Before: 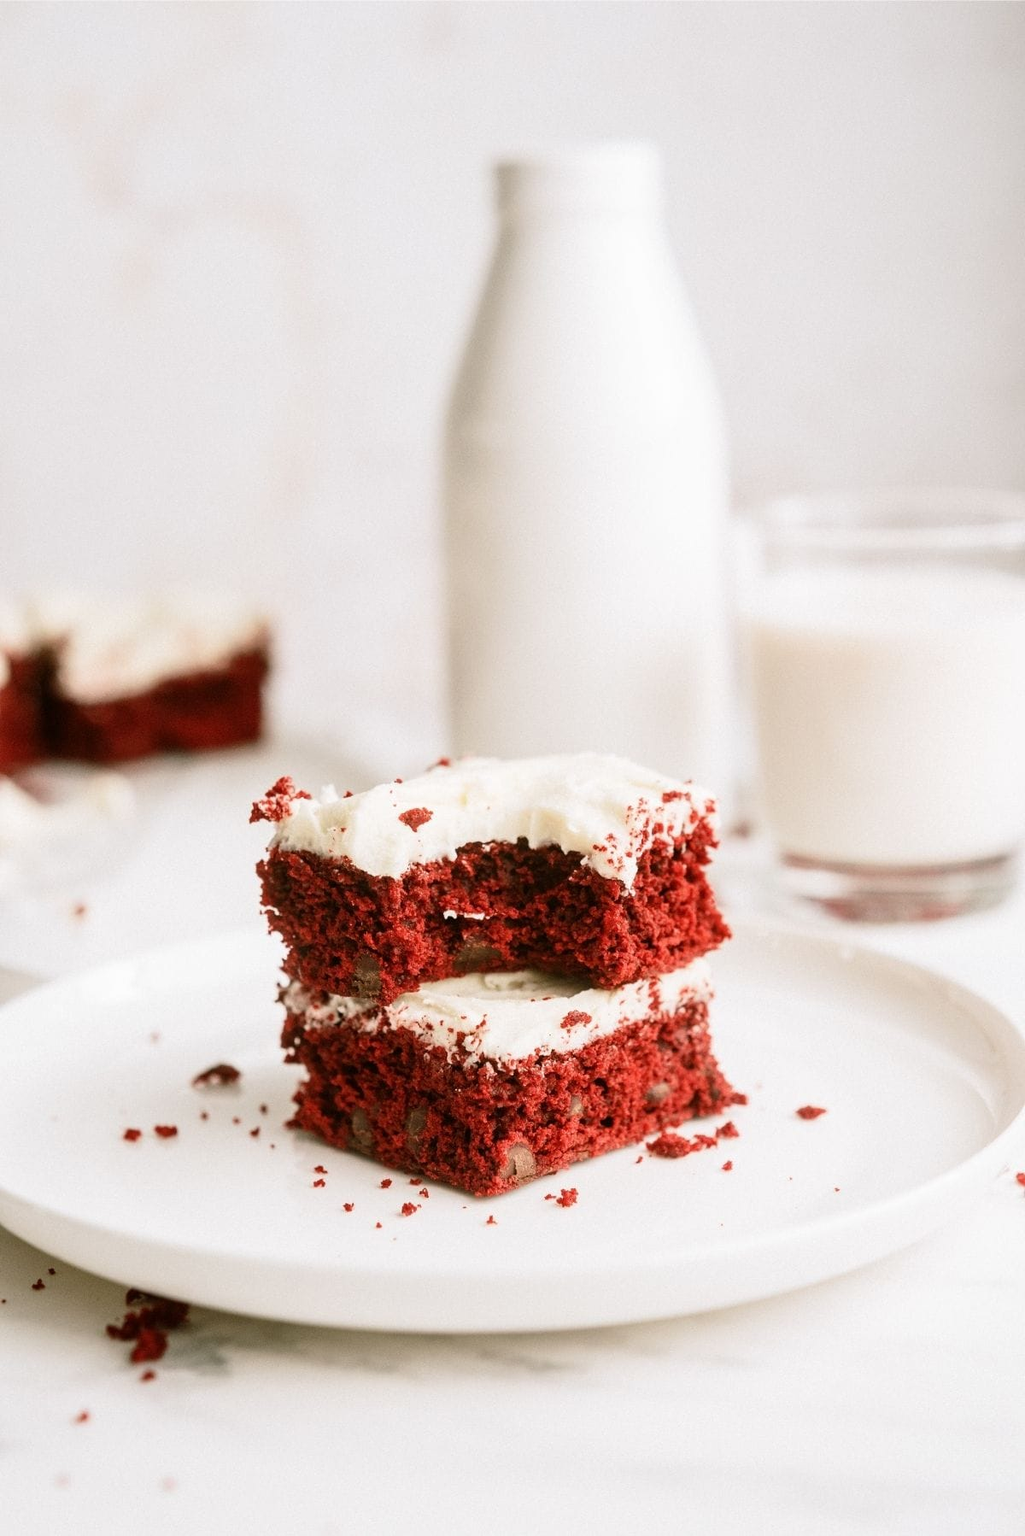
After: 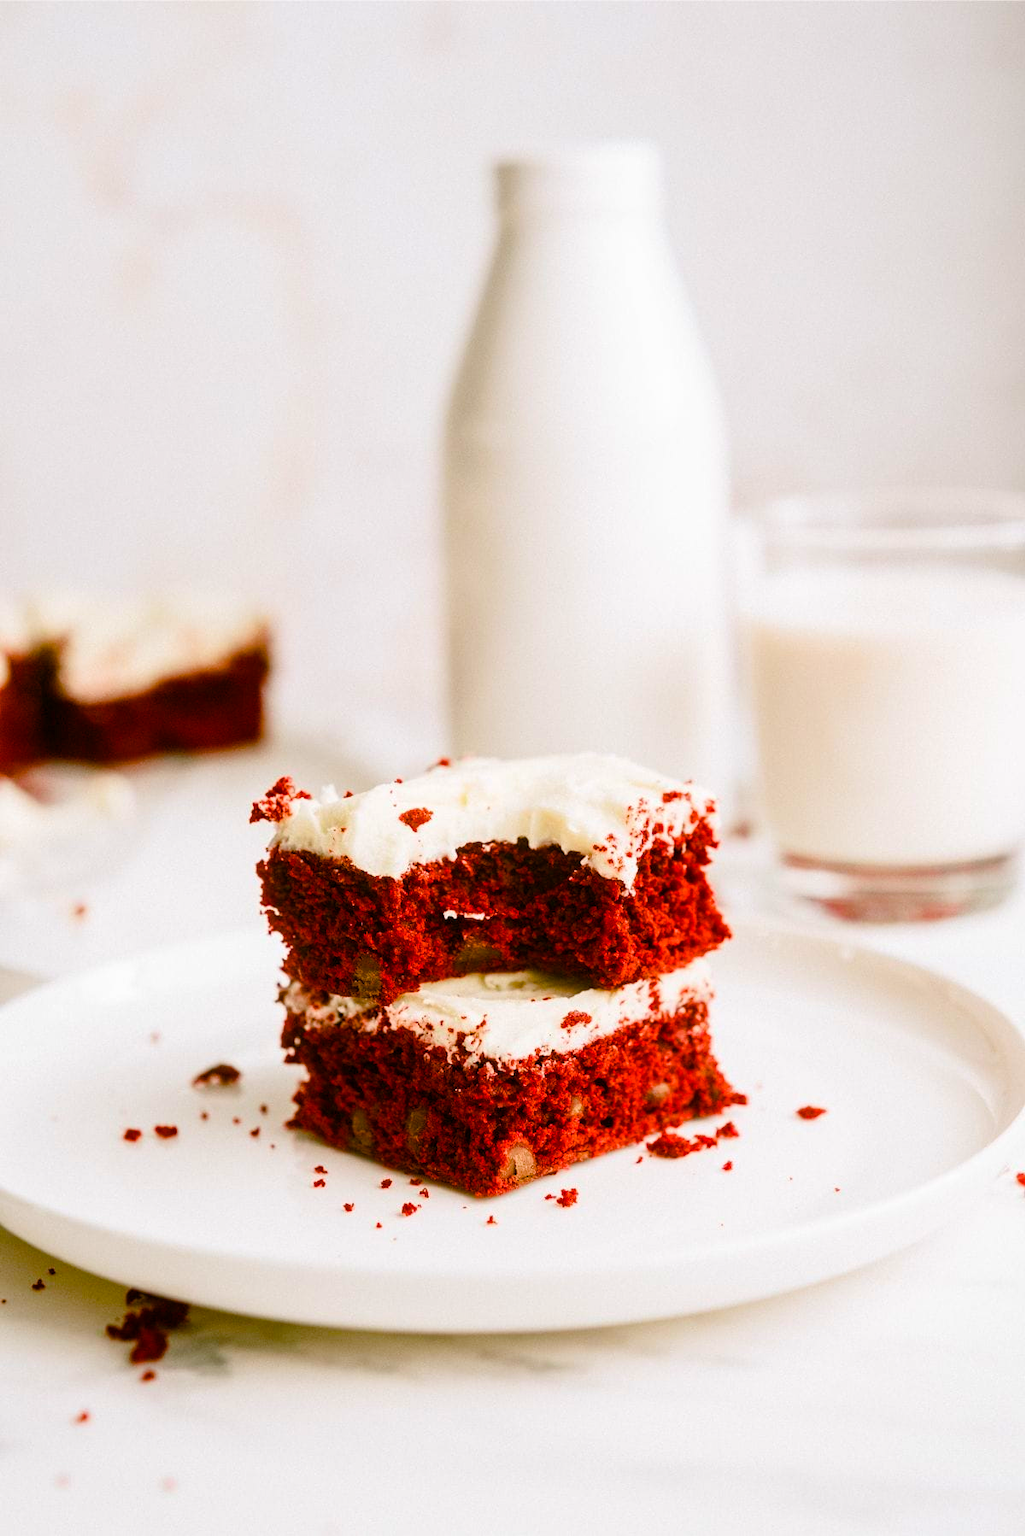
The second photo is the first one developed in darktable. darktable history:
color balance rgb: shadows lift › chroma 3.178%, shadows lift › hue 282.06°, linear chroma grading › global chroma 25.322%, perceptual saturation grading › global saturation 38.928%, perceptual saturation grading › highlights -25.15%, perceptual saturation grading › mid-tones 34.598%, perceptual saturation grading › shadows 35.173%, global vibrance 14.796%
